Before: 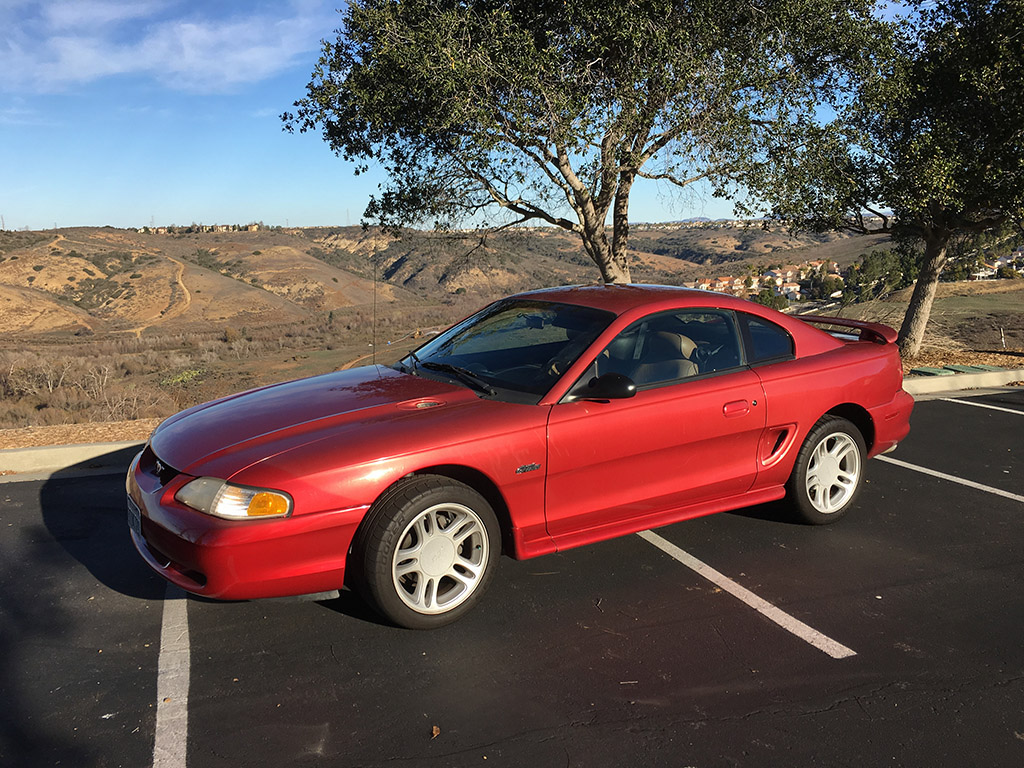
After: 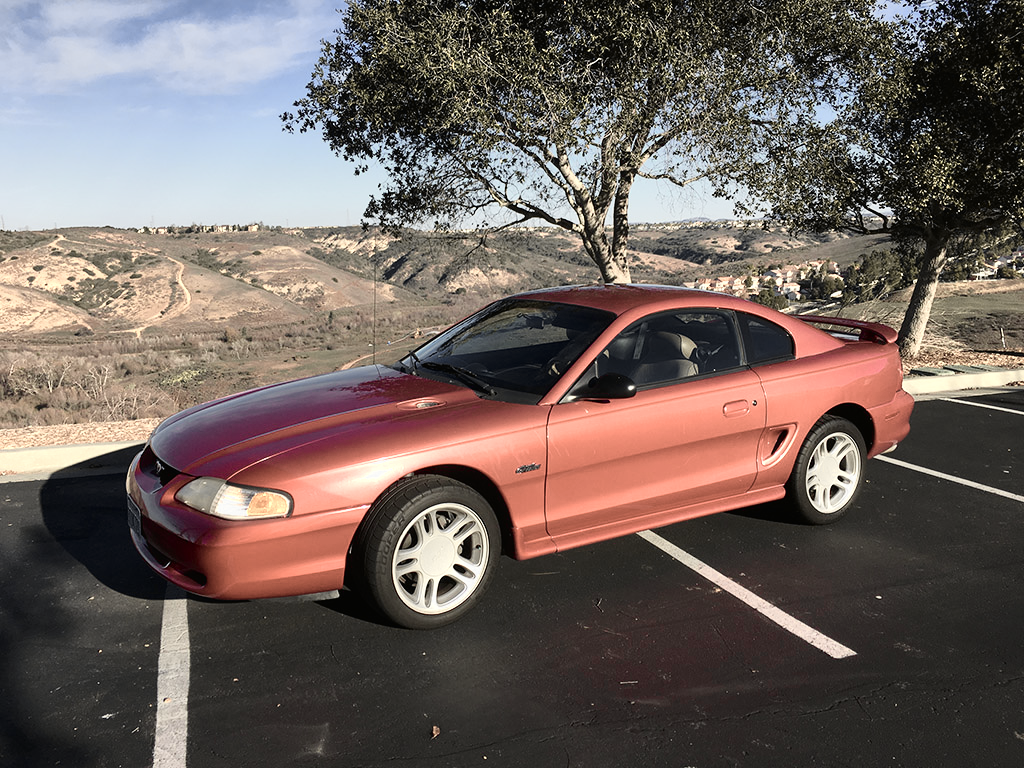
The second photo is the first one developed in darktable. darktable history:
white balance: emerald 1
tone curve: curves: ch0 [(0, 0.006) (0.037, 0.022) (0.123, 0.105) (0.19, 0.173) (0.277, 0.279) (0.474, 0.517) (0.597, 0.662) (0.687, 0.774) (0.855, 0.891) (1, 0.982)]; ch1 [(0, 0) (0.243, 0.245) (0.422, 0.415) (0.493, 0.498) (0.508, 0.503) (0.531, 0.55) (0.551, 0.582) (0.626, 0.672) (0.694, 0.732) (1, 1)]; ch2 [(0, 0) (0.249, 0.216) (0.356, 0.329) (0.424, 0.442) (0.476, 0.477) (0.498, 0.503) (0.517, 0.524) (0.532, 0.547) (0.562, 0.592) (0.614, 0.657) (0.706, 0.748) (0.808, 0.809) (0.991, 0.968)], color space Lab, independent channels, preserve colors none
color zones: curves: ch0 [(0, 0.6) (0.129, 0.585) (0.193, 0.596) (0.429, 0.5) (0.571, 0.5) (0.714, 0.5) (0.857, 0.5) (1, 0.6)]; ch1 [(0, 0.453) (0.112, 0.245) (0.213, 0.252) (0.429, 0.233) (0.571, 0.231) (0.683, 0.242) (0.857, 0.296) (1, 0.453)]
